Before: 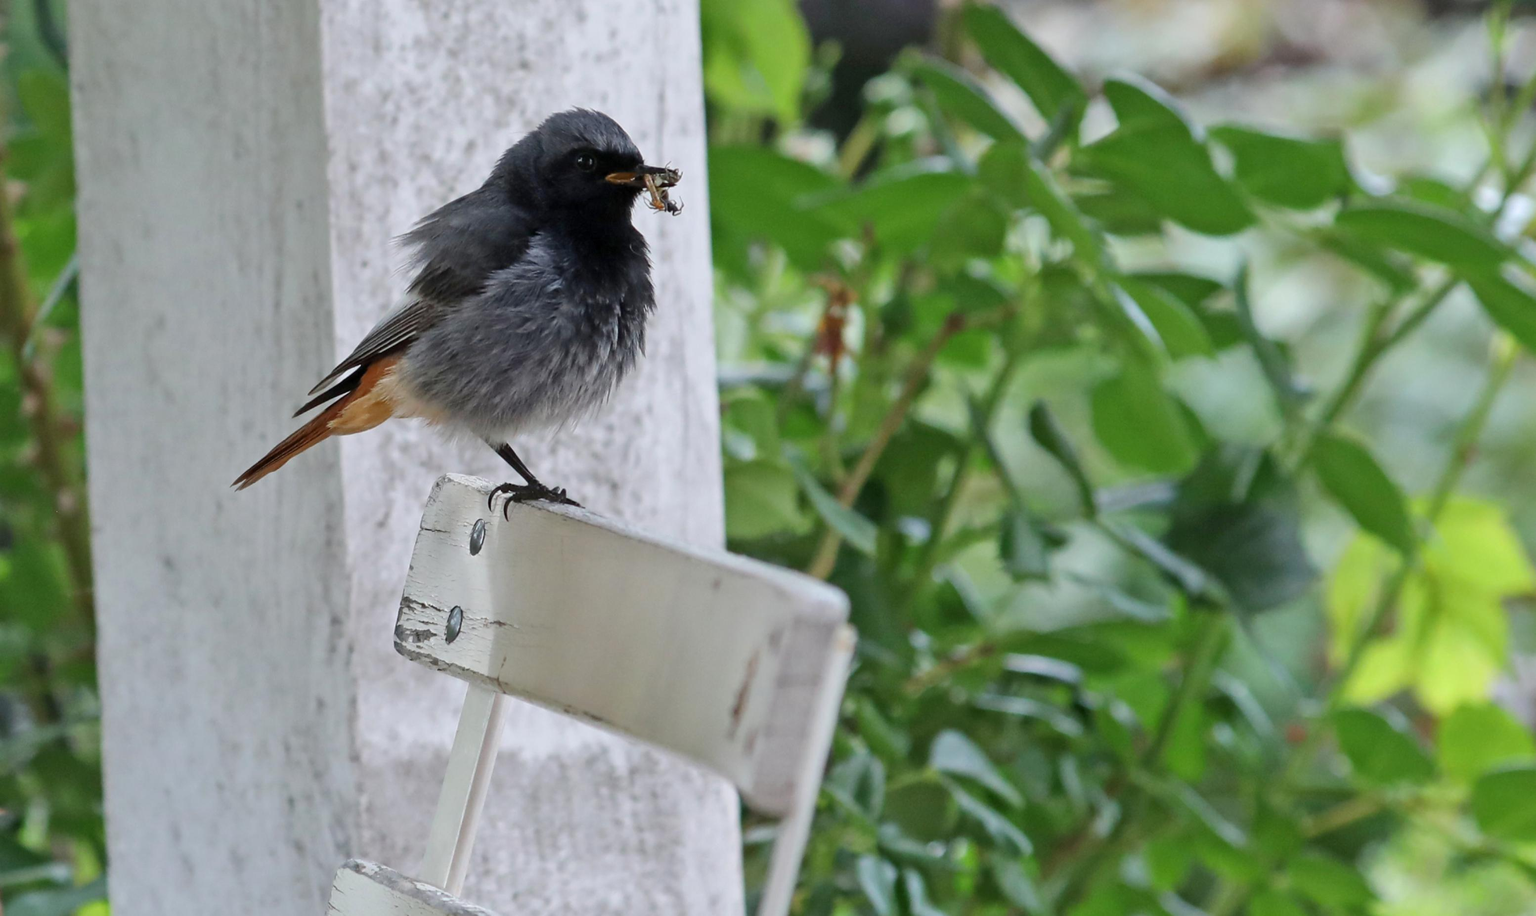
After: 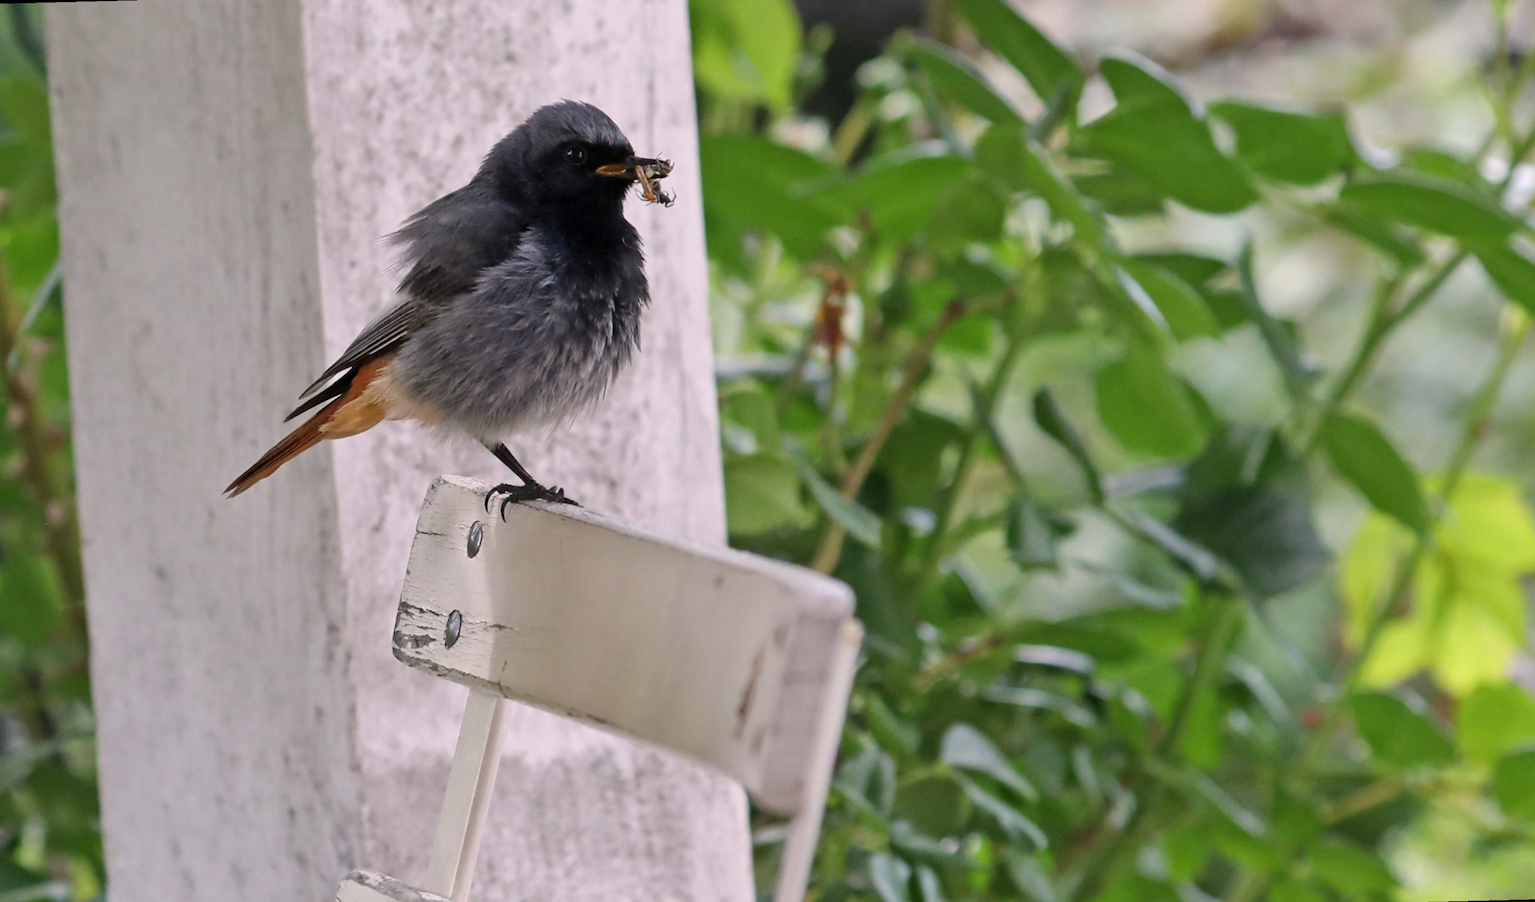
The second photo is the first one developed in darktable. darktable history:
color correction: highlights a* 7.34, highlights b* 4.37
rotate and perspective: rotation -1.42°, crop left 0.016, crop right 0.984, crop top 0.035, crop bottom 0.965
